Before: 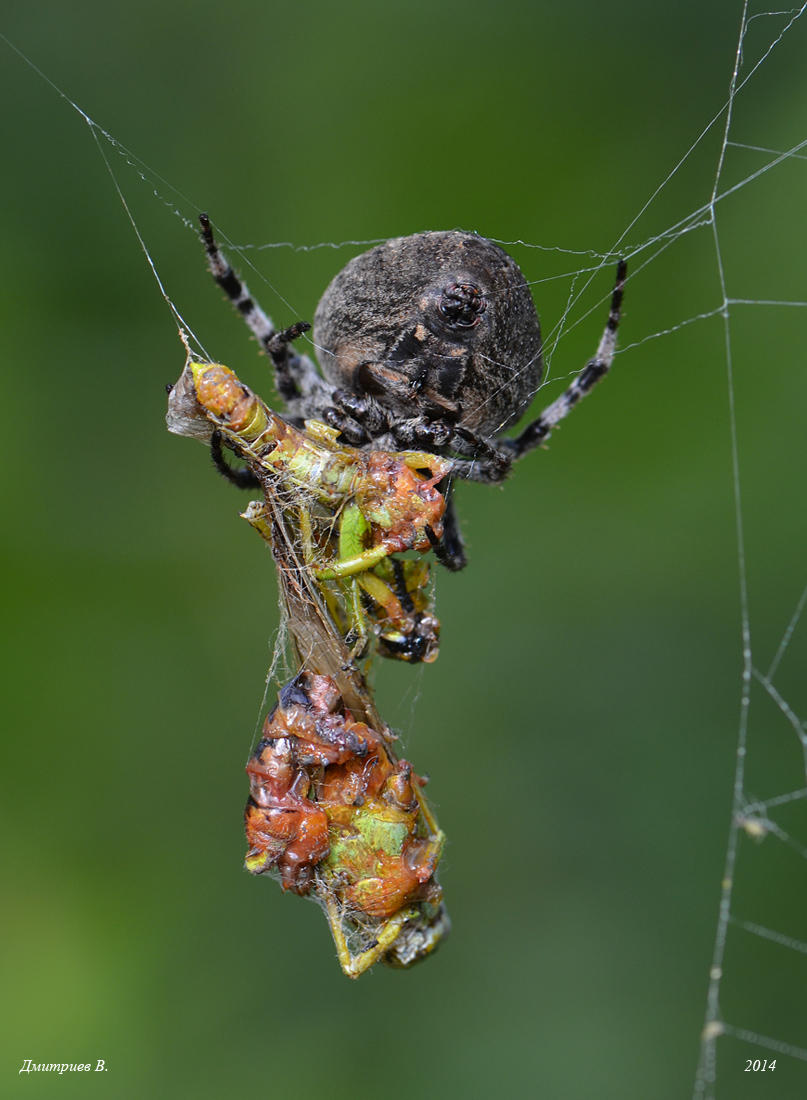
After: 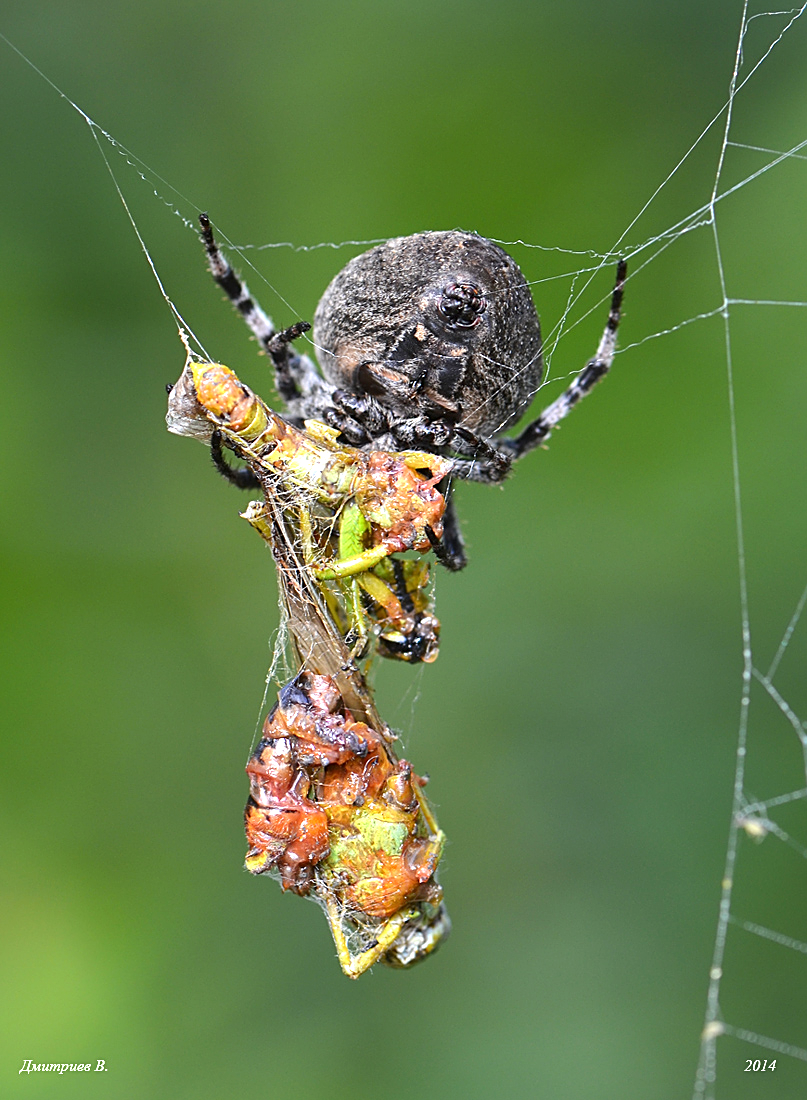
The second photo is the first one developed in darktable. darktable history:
exposure: black level correction 0, exposure 0.953 EV, compensate highlight preservation false
sharpen: on, module defaults
